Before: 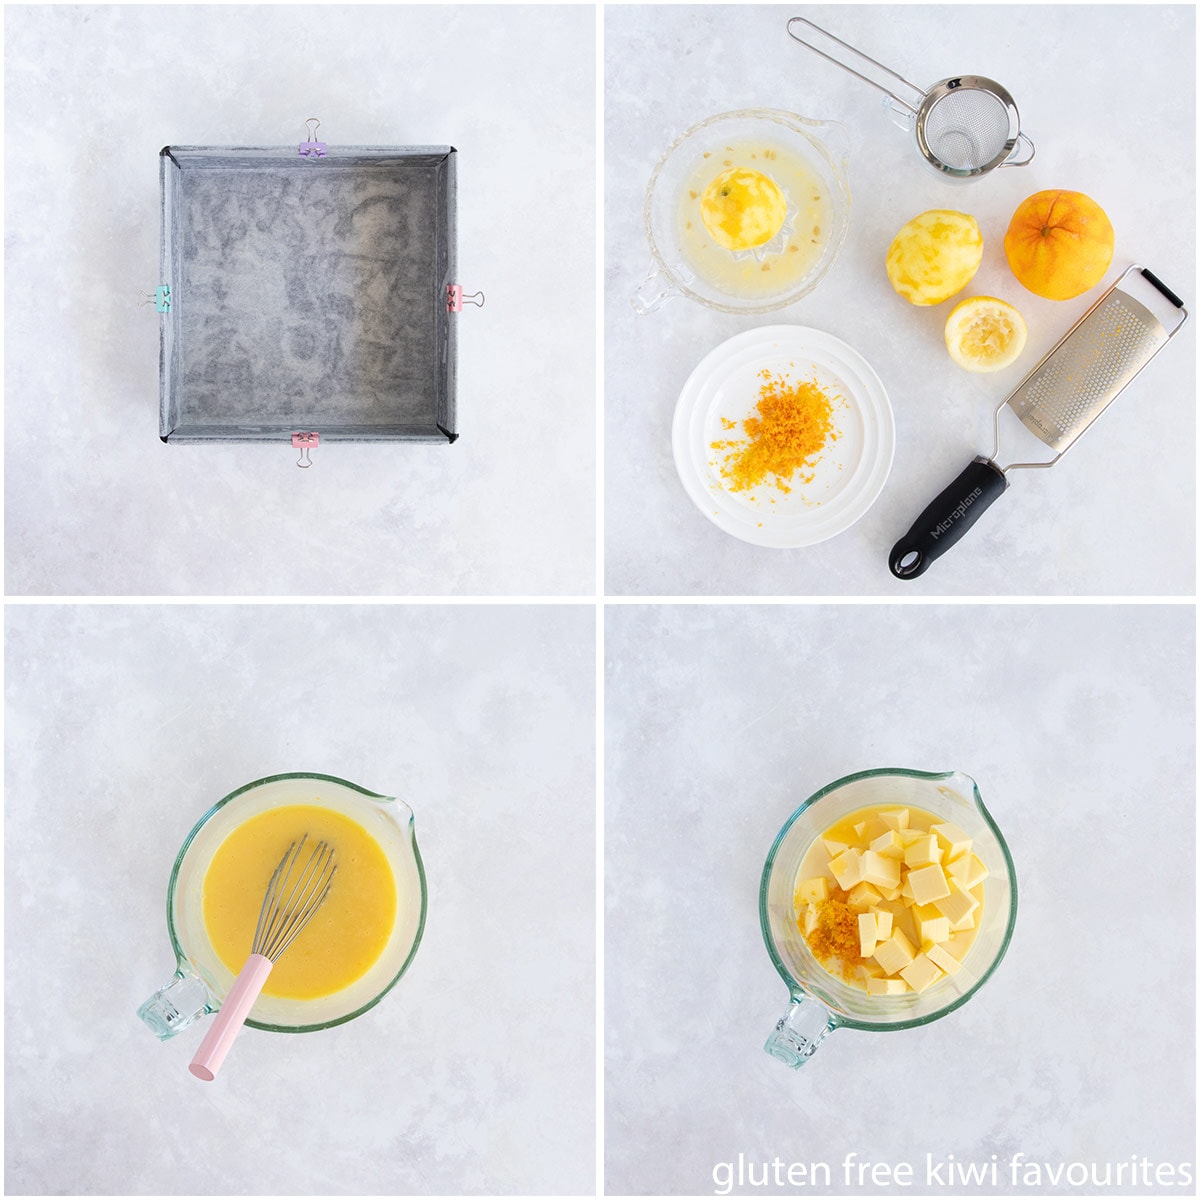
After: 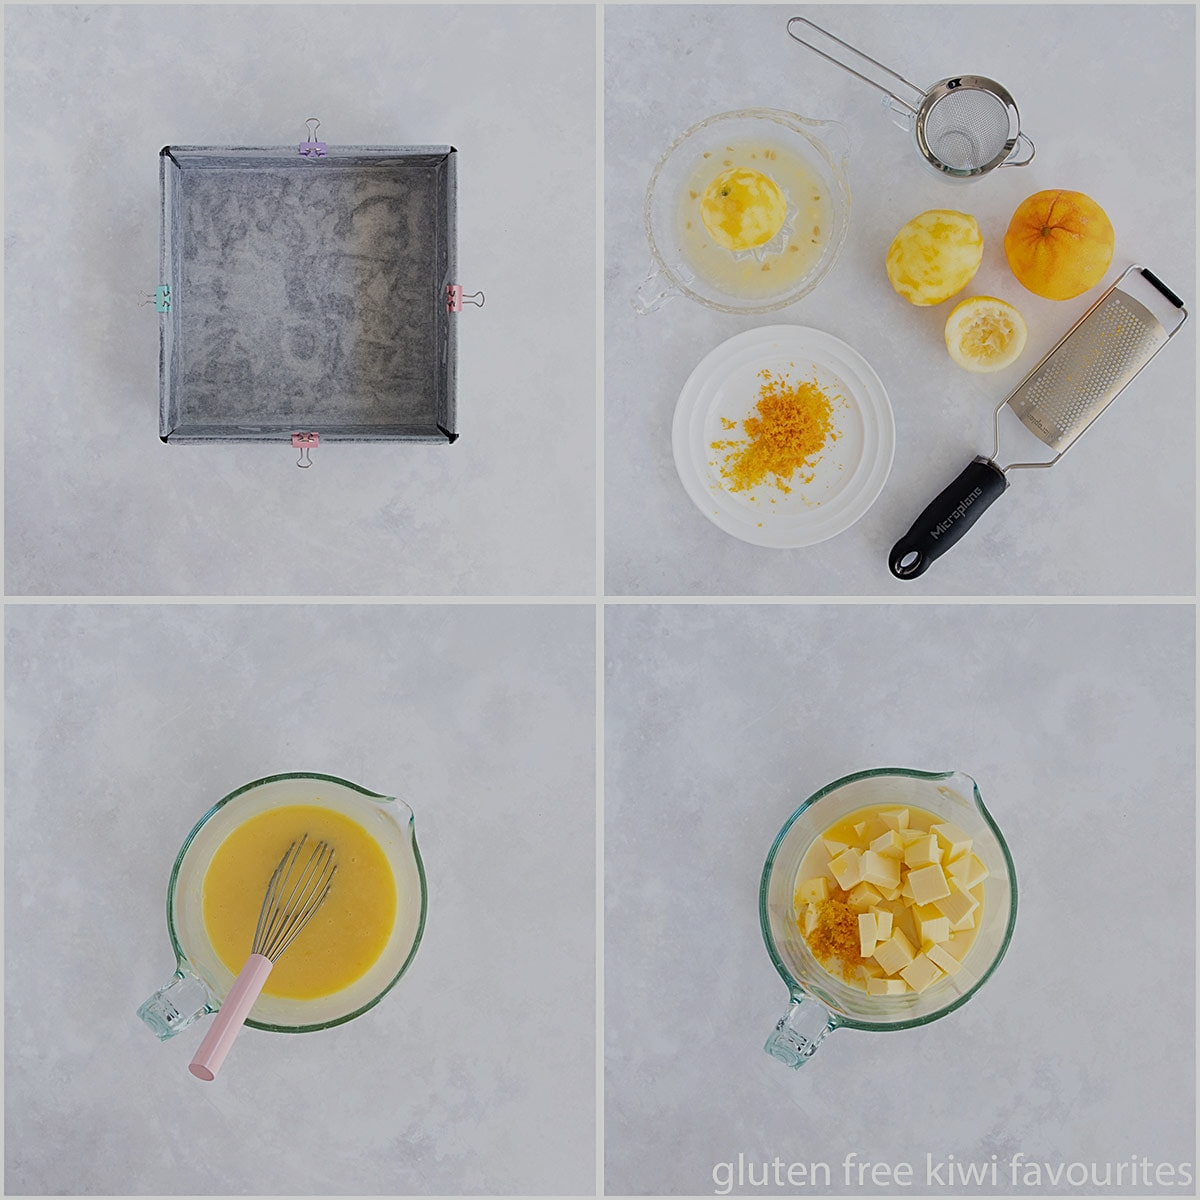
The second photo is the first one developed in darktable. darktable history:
exposure: black level correction 0, exposure -0.748 EV, compensate exposure bias true, compensate highlight preservation false
sharpen: on, module defaults
